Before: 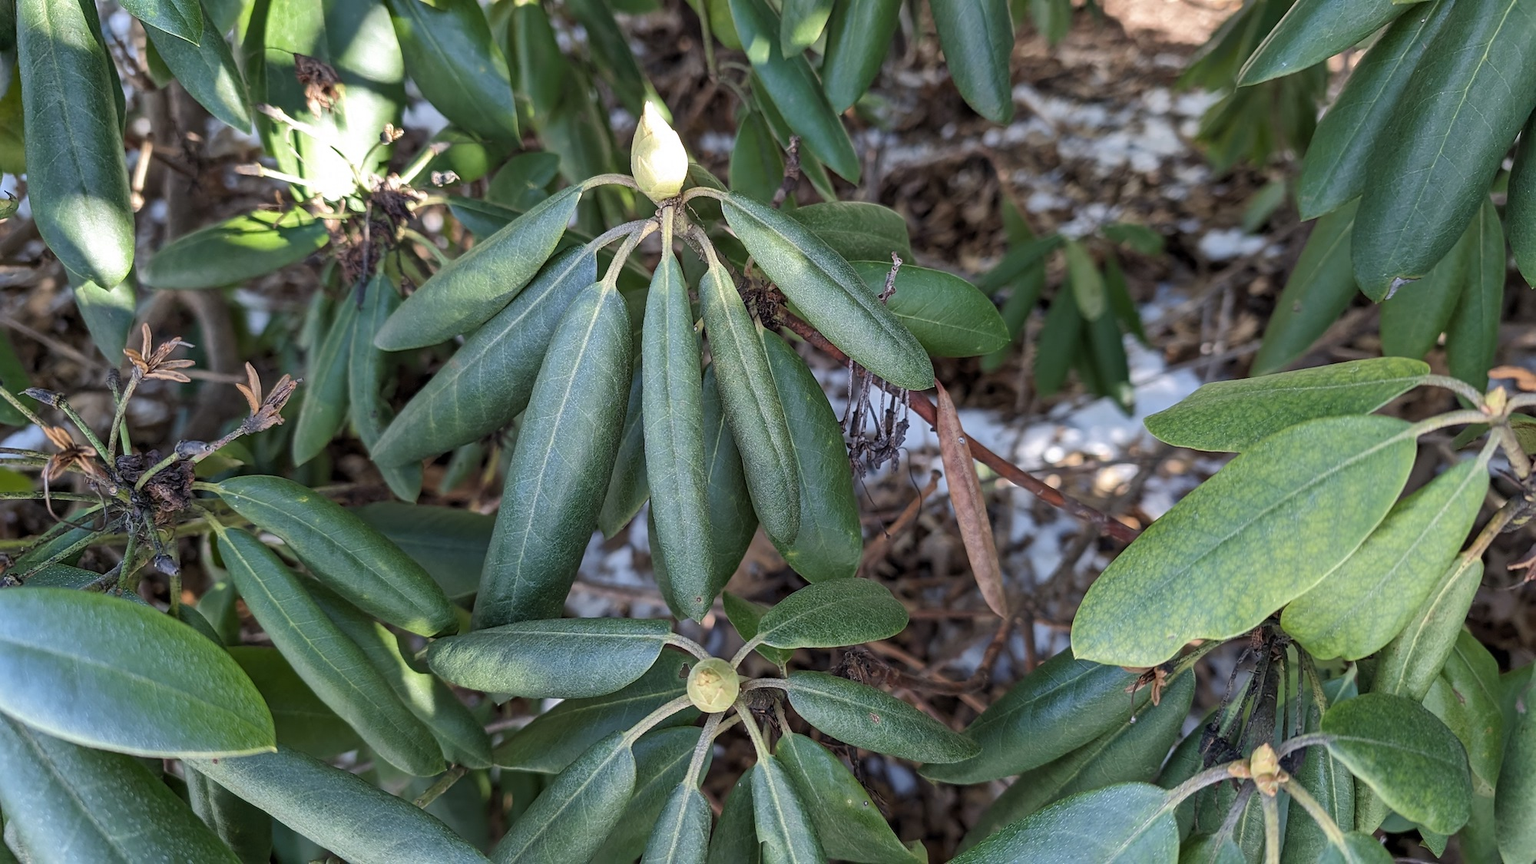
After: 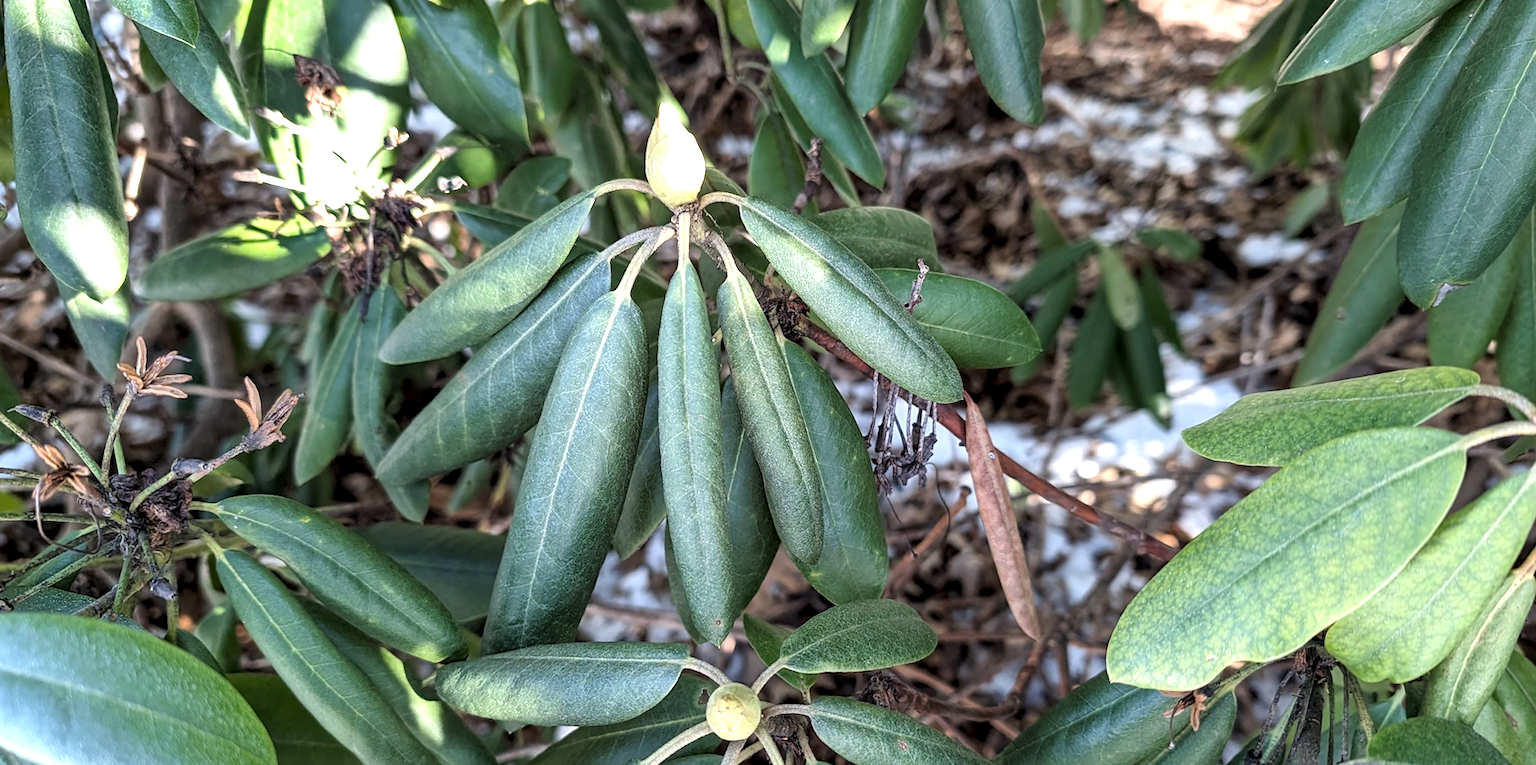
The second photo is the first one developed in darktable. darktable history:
contrast brightness saturation: saturation -0.164
tone equalizer: -8 EV -0.755 EV, -7 EV -0.672 EV, -6 EV -0.602 EV, -5 EV -0.399 EV, -3 EV 0.391 EV, -2 EV 0.6 EV, -1 EV 0.698 EV, +0 EV 0.752 EV
crop and rotate: angle 0.246°, left 0.355%, right 2.987%, bottom 14.352%
local contrast: highlights 106%, shadows 103%, detail 131%, midtone range 0.2
